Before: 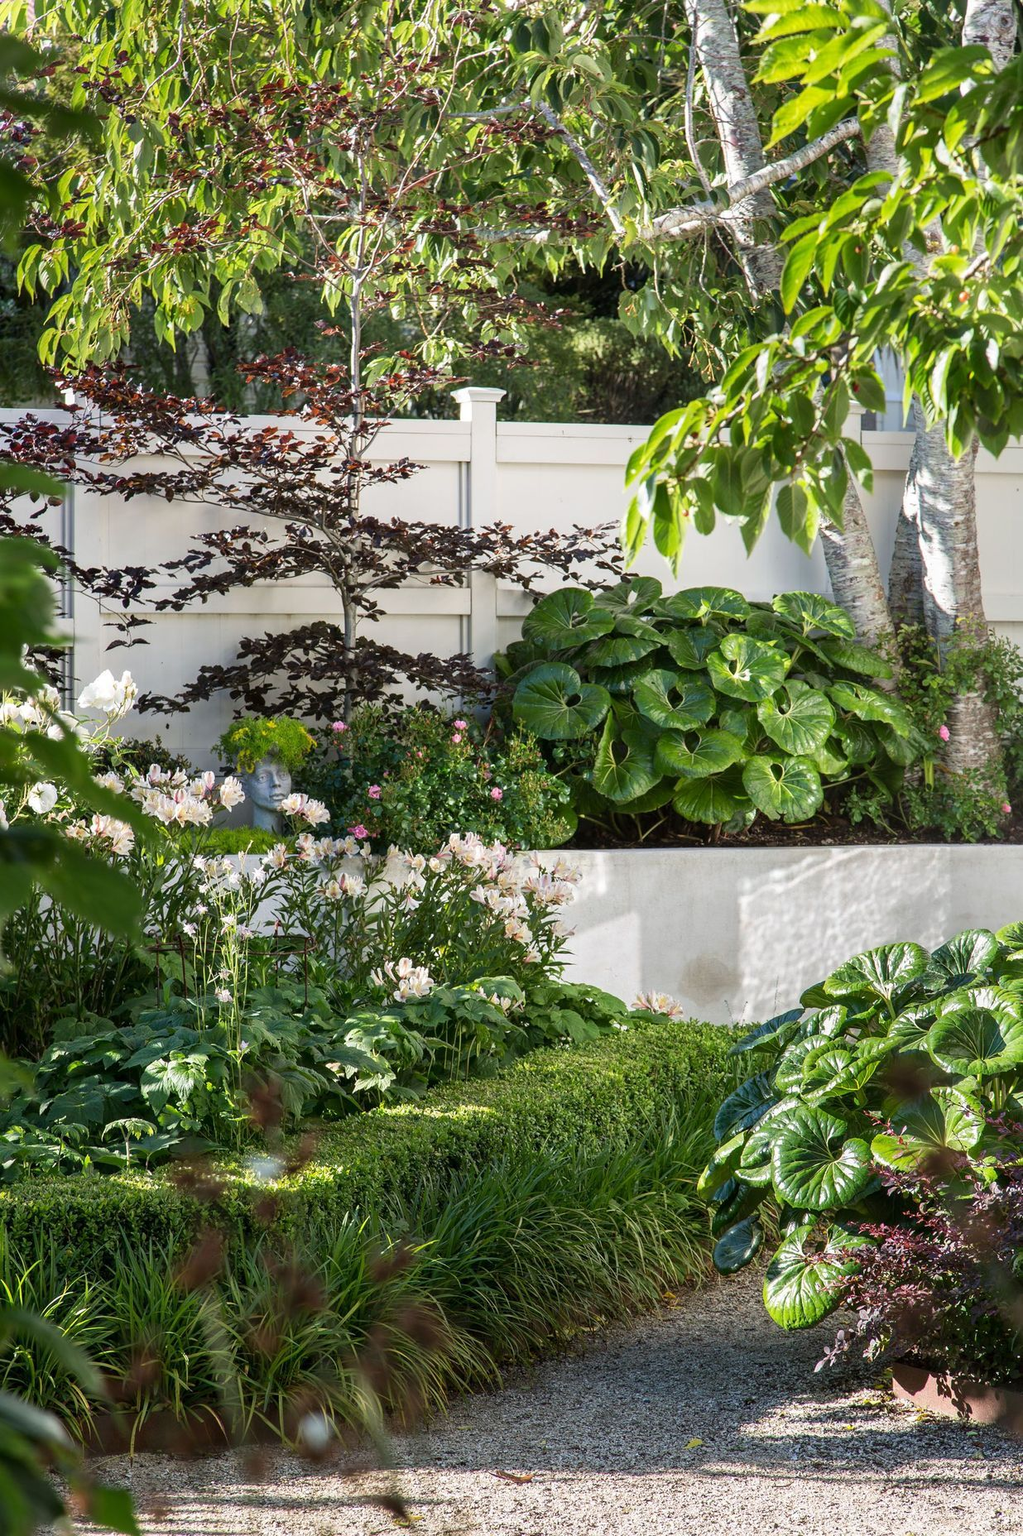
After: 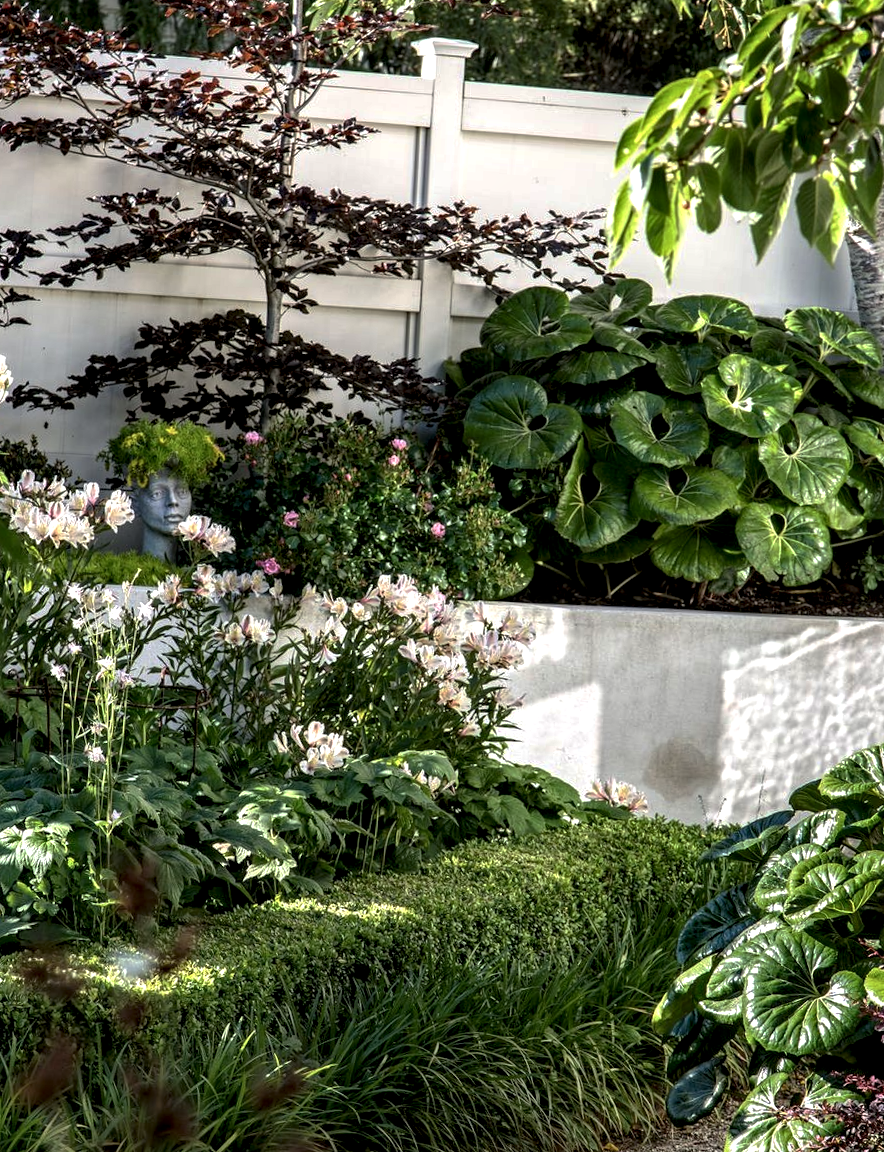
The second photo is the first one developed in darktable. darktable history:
base curve: curves: ch0 [(0, 0) (0.595, 0.418) (1, 1)], preserve colors none
local contrast: highlights 80%, shadows 57%, detail 175%, midtone range 0.602
crop and rotate: angle -3.37°, left 9.79%, top 20.73%, right 12.42%, bottom 11.82%
